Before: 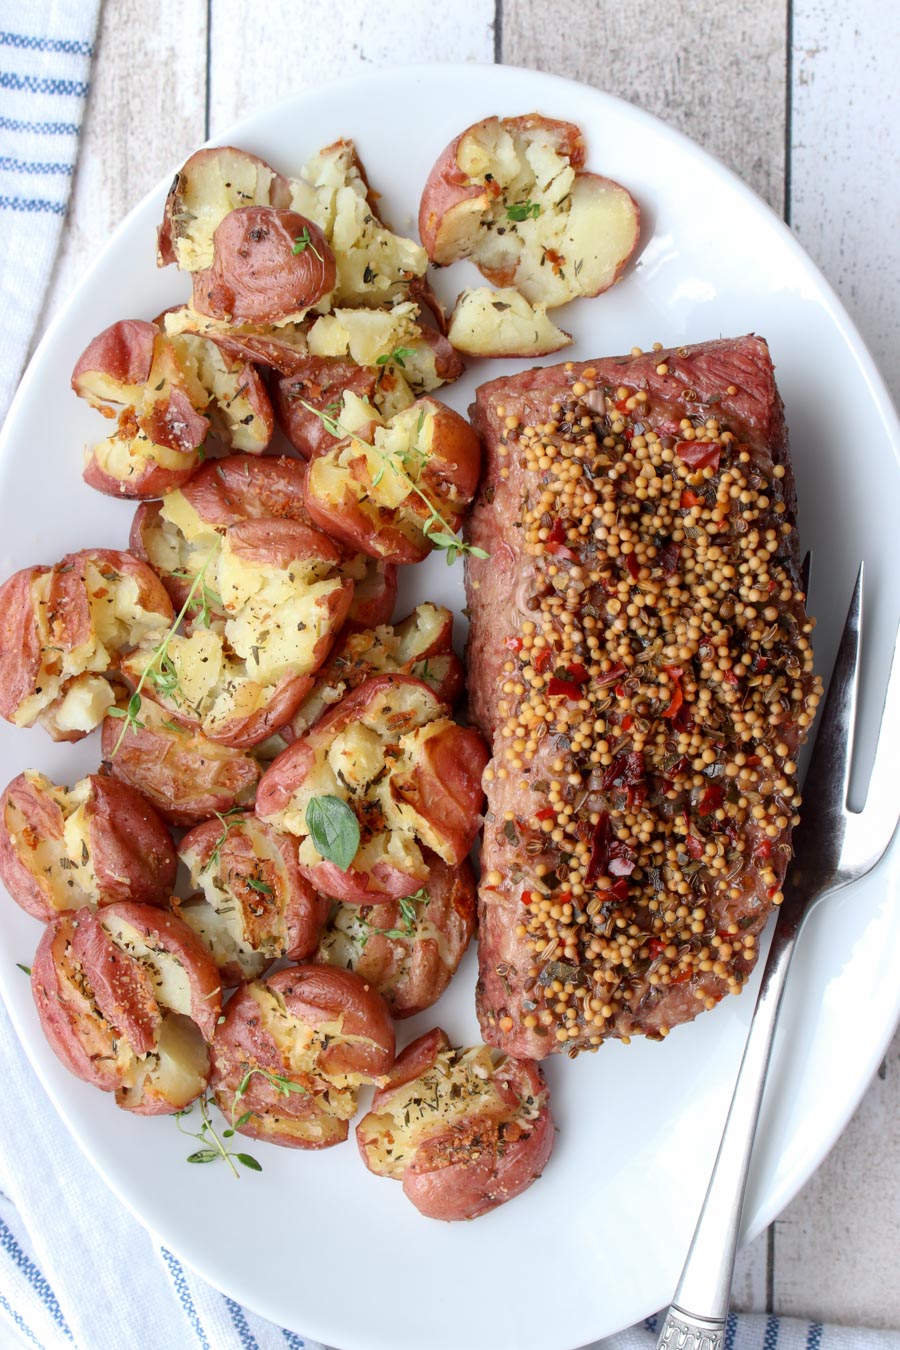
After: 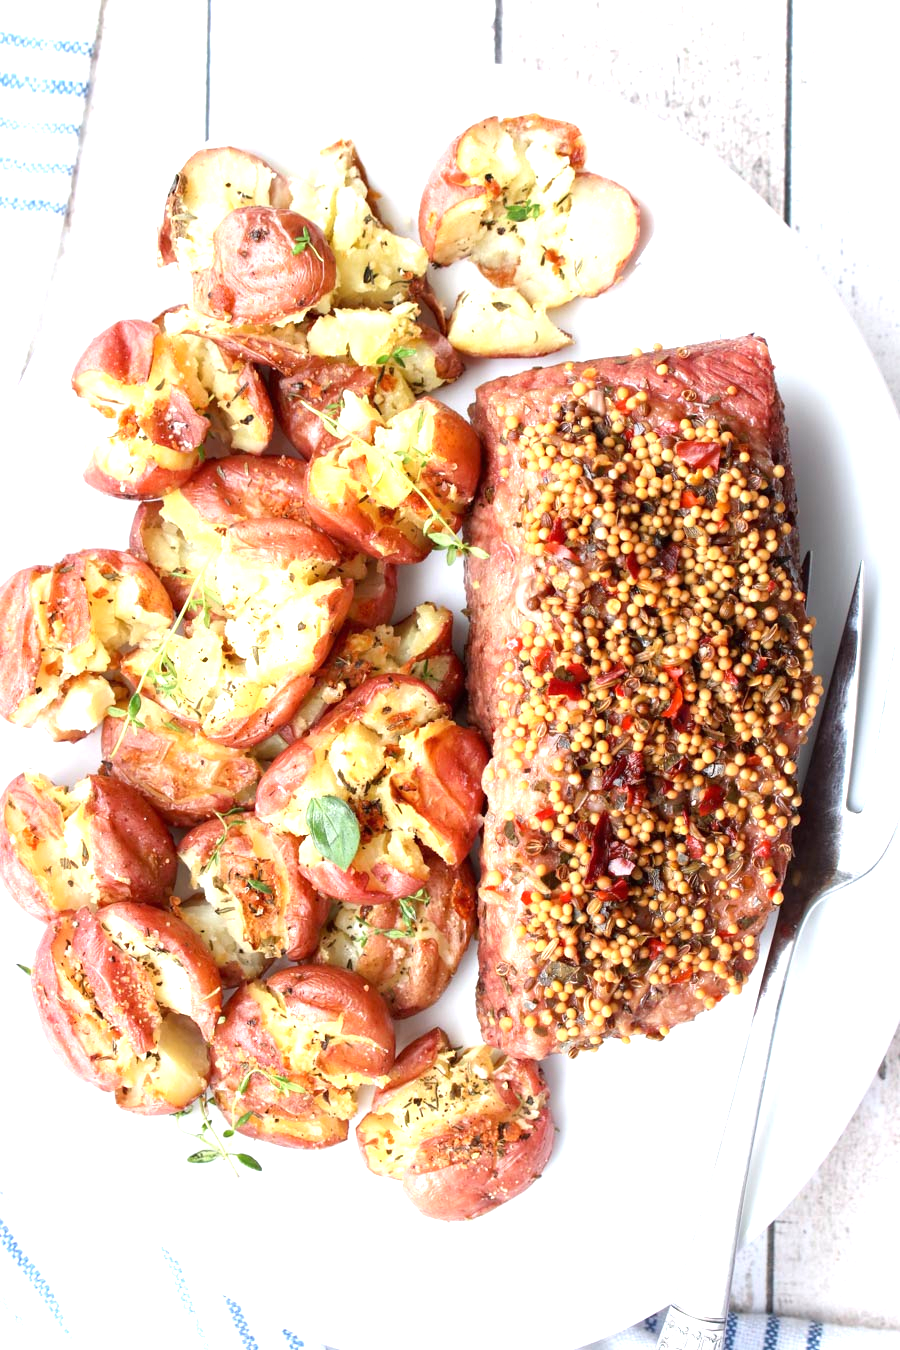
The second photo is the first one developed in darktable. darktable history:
exposure: black level correction 0, exposure 1.176 EV, compensate highlight preservation false
